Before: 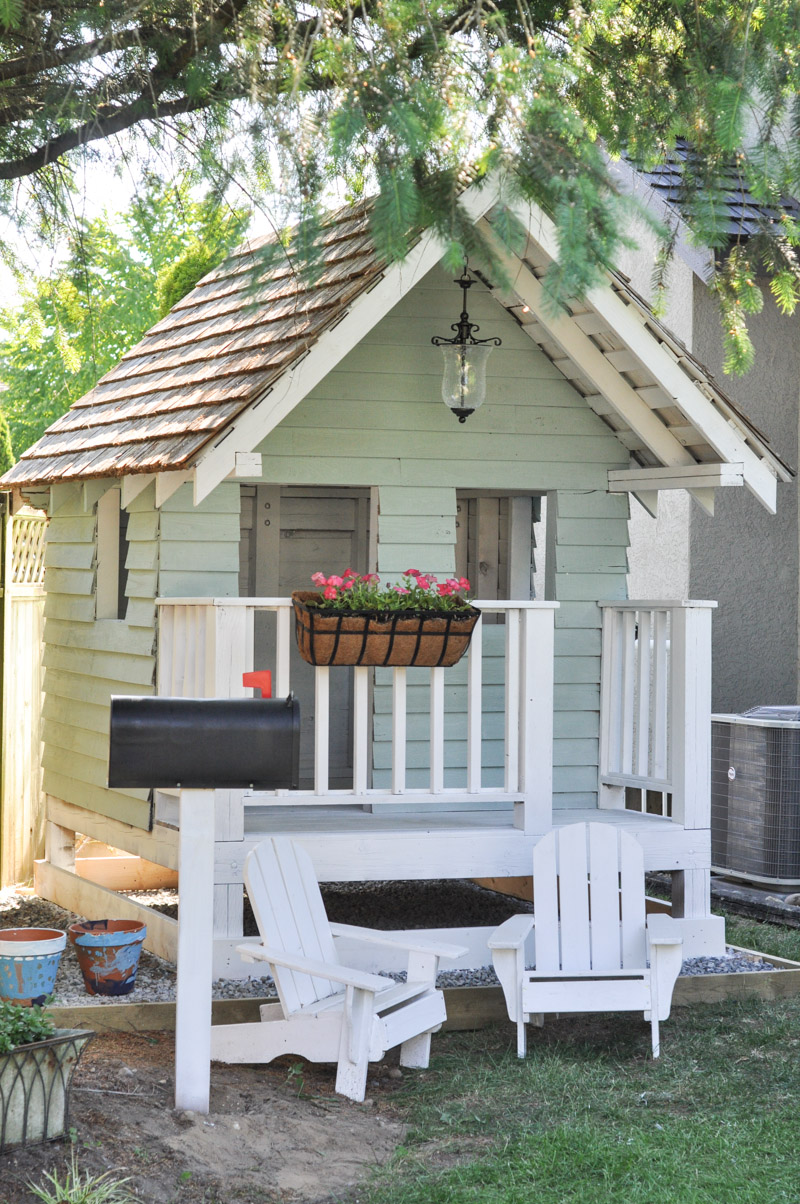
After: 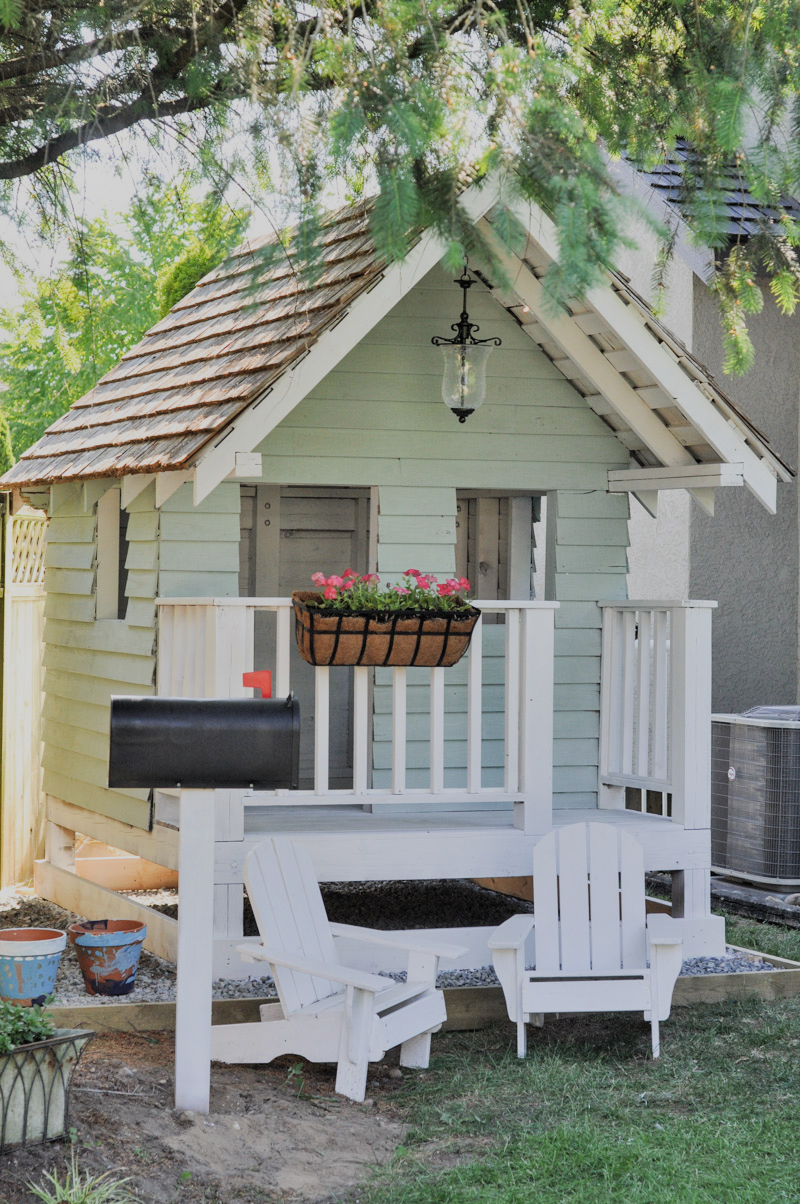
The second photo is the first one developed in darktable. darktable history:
filmic rgb: black relative exposure -7.65 EV, white relative exposure 4.56 EV, hardness 3.61
shadows and highlights: soften with gaussian
